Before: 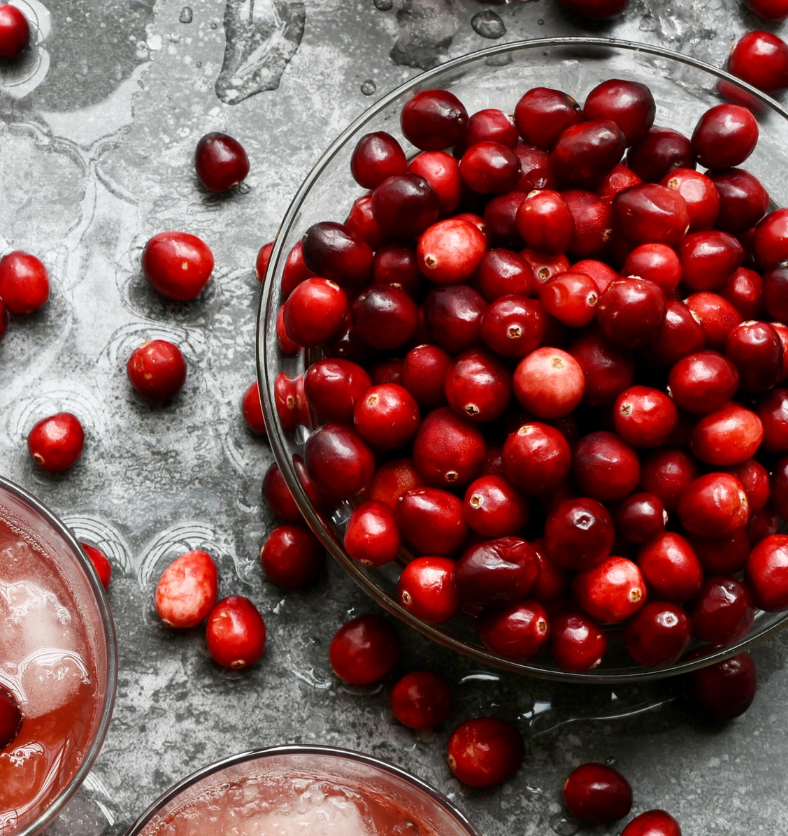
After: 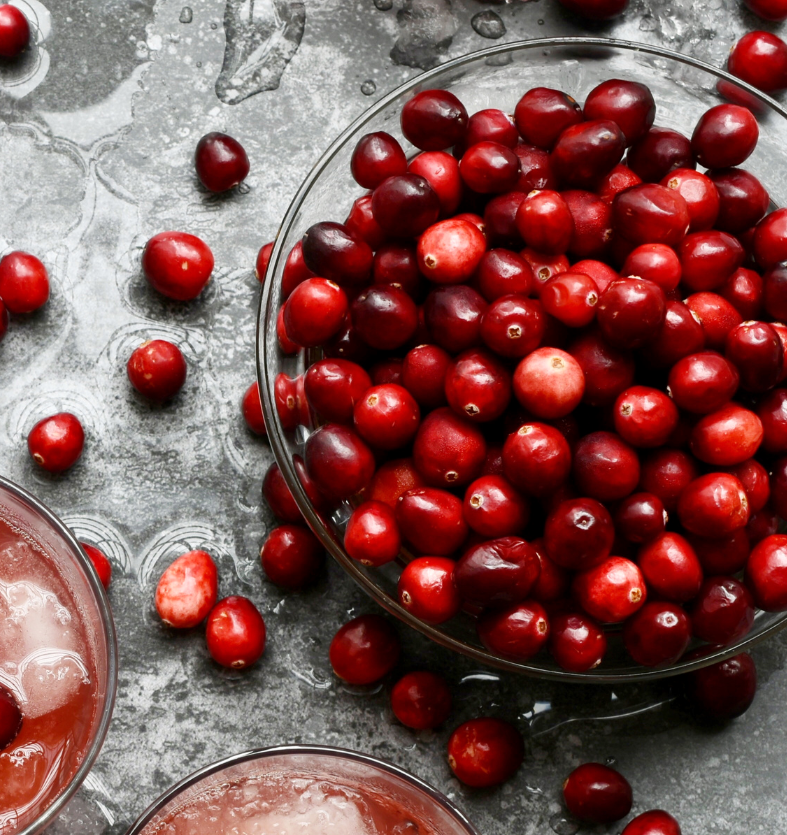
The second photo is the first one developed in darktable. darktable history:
crop and rotate: left 0.126%
tone equalizer: on, module defaults
local contrast: mode bilateral grid, contrast 20, coarseness 50, detail 102%, midtone range 0.2
